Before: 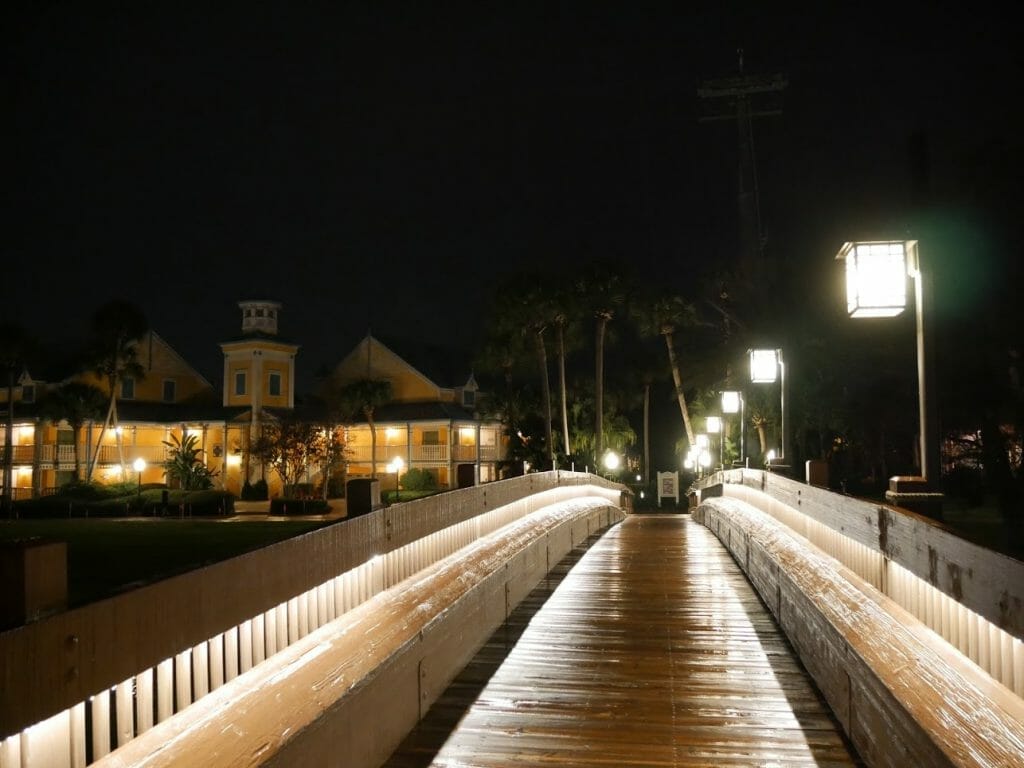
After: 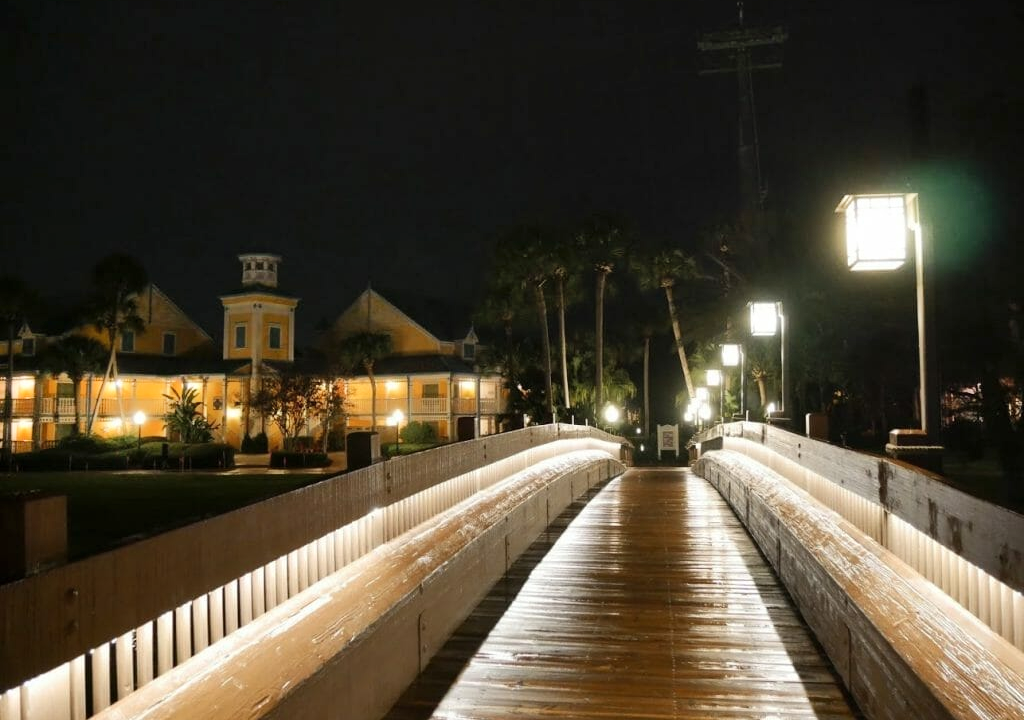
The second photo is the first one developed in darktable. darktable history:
crop and rotate: top 6.124%
shadows and highlights: soften with gaussian
